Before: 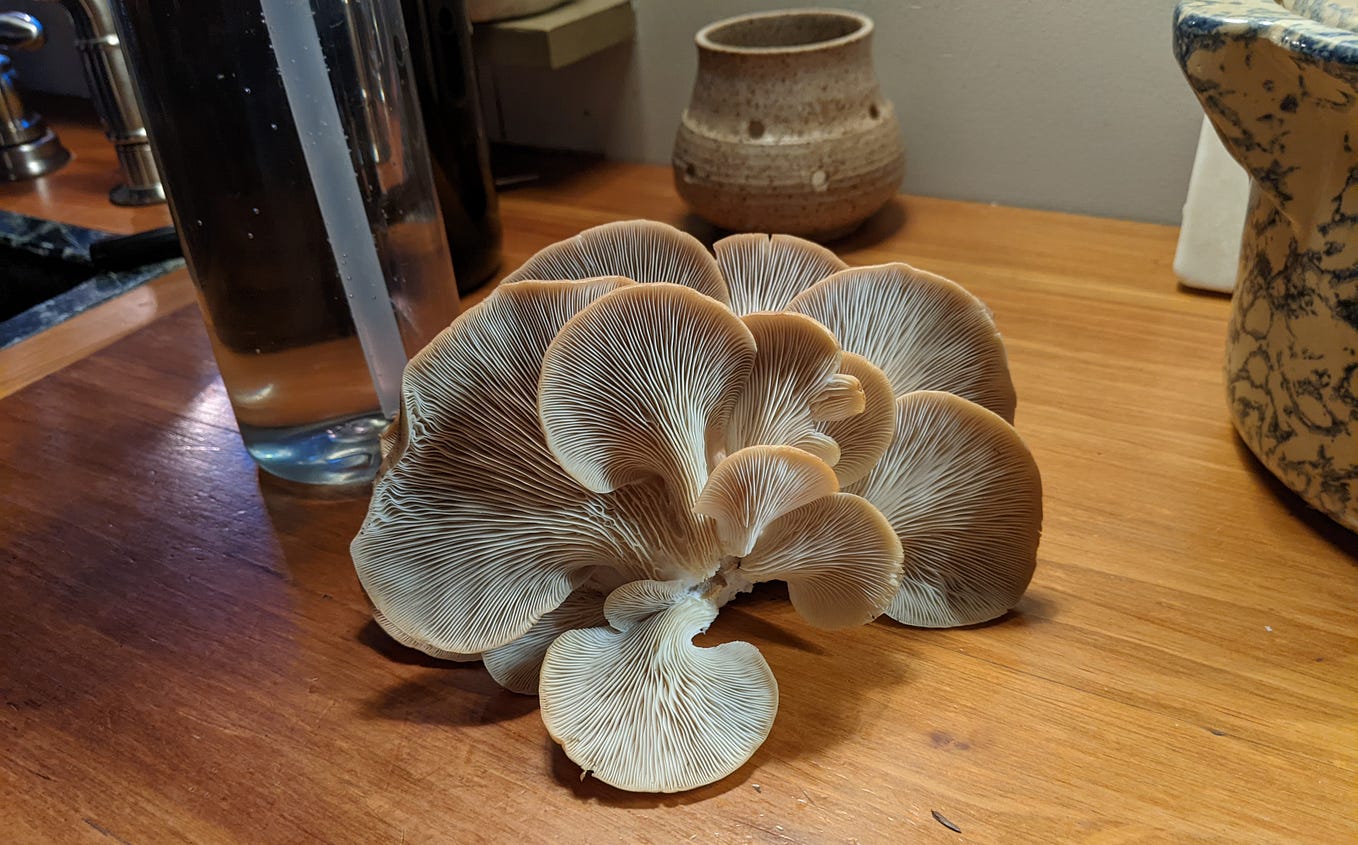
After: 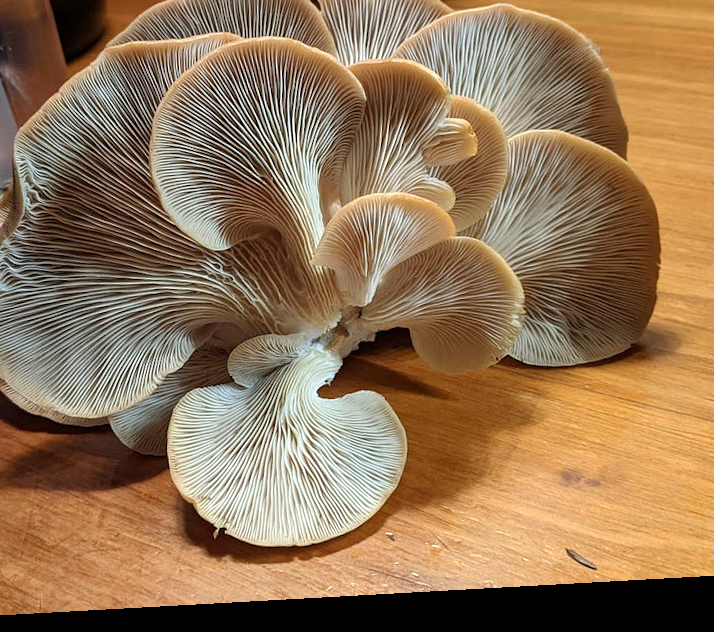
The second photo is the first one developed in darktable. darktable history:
exposure: exposure 0.15 EV, compensate highlight preservation false
crop and rotate: left 29.237%, top 31.152%, right 19.807%
levels: levels [0, 0.476, 0.951]
rotate and perspective: rotation -3.18°, automatic cropping off
